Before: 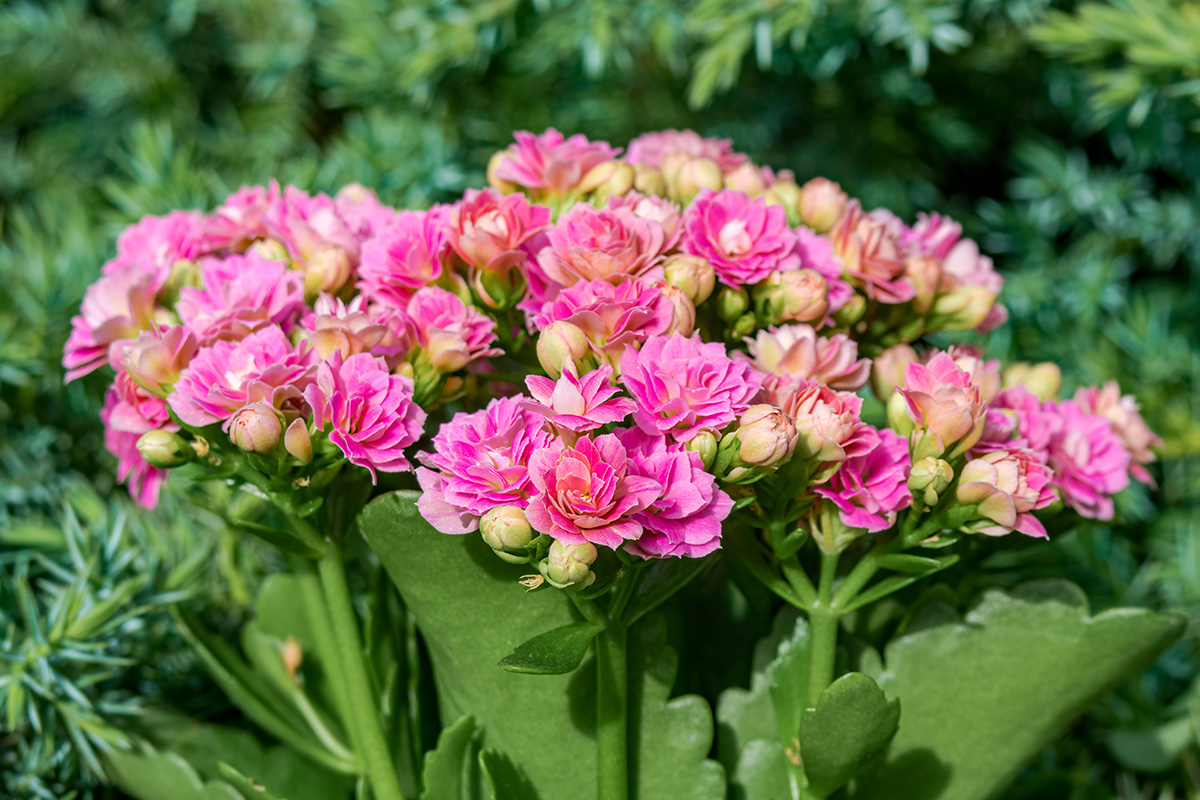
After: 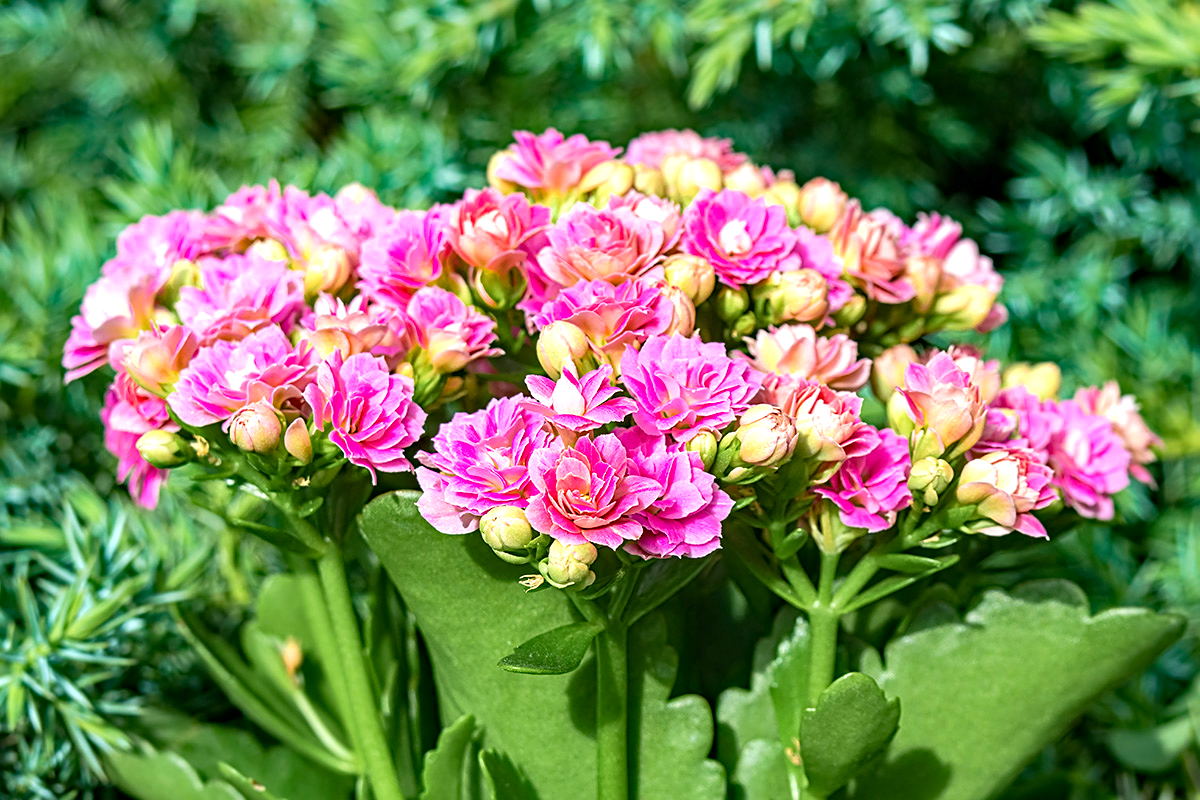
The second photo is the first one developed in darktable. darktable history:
exposure: exposure 0.722 EV, compensate highlight preservation false
haze removal: compatibility mode true, adaptive false
sharpen: on, module defaults
